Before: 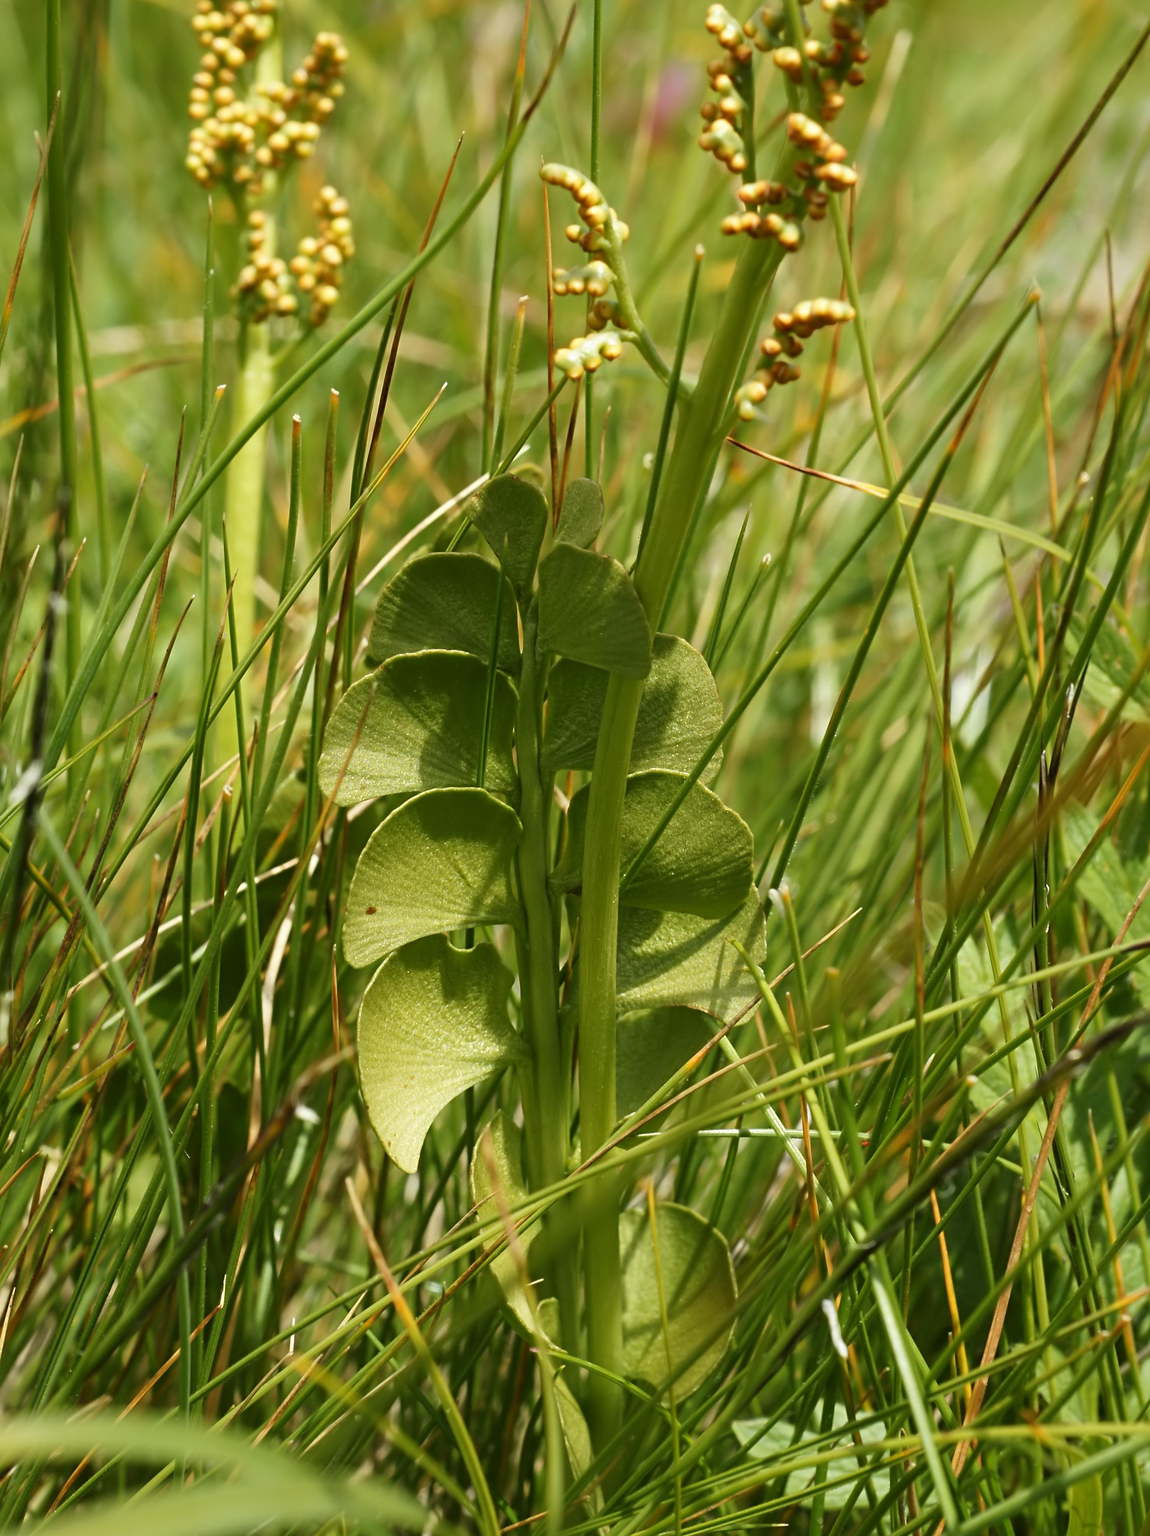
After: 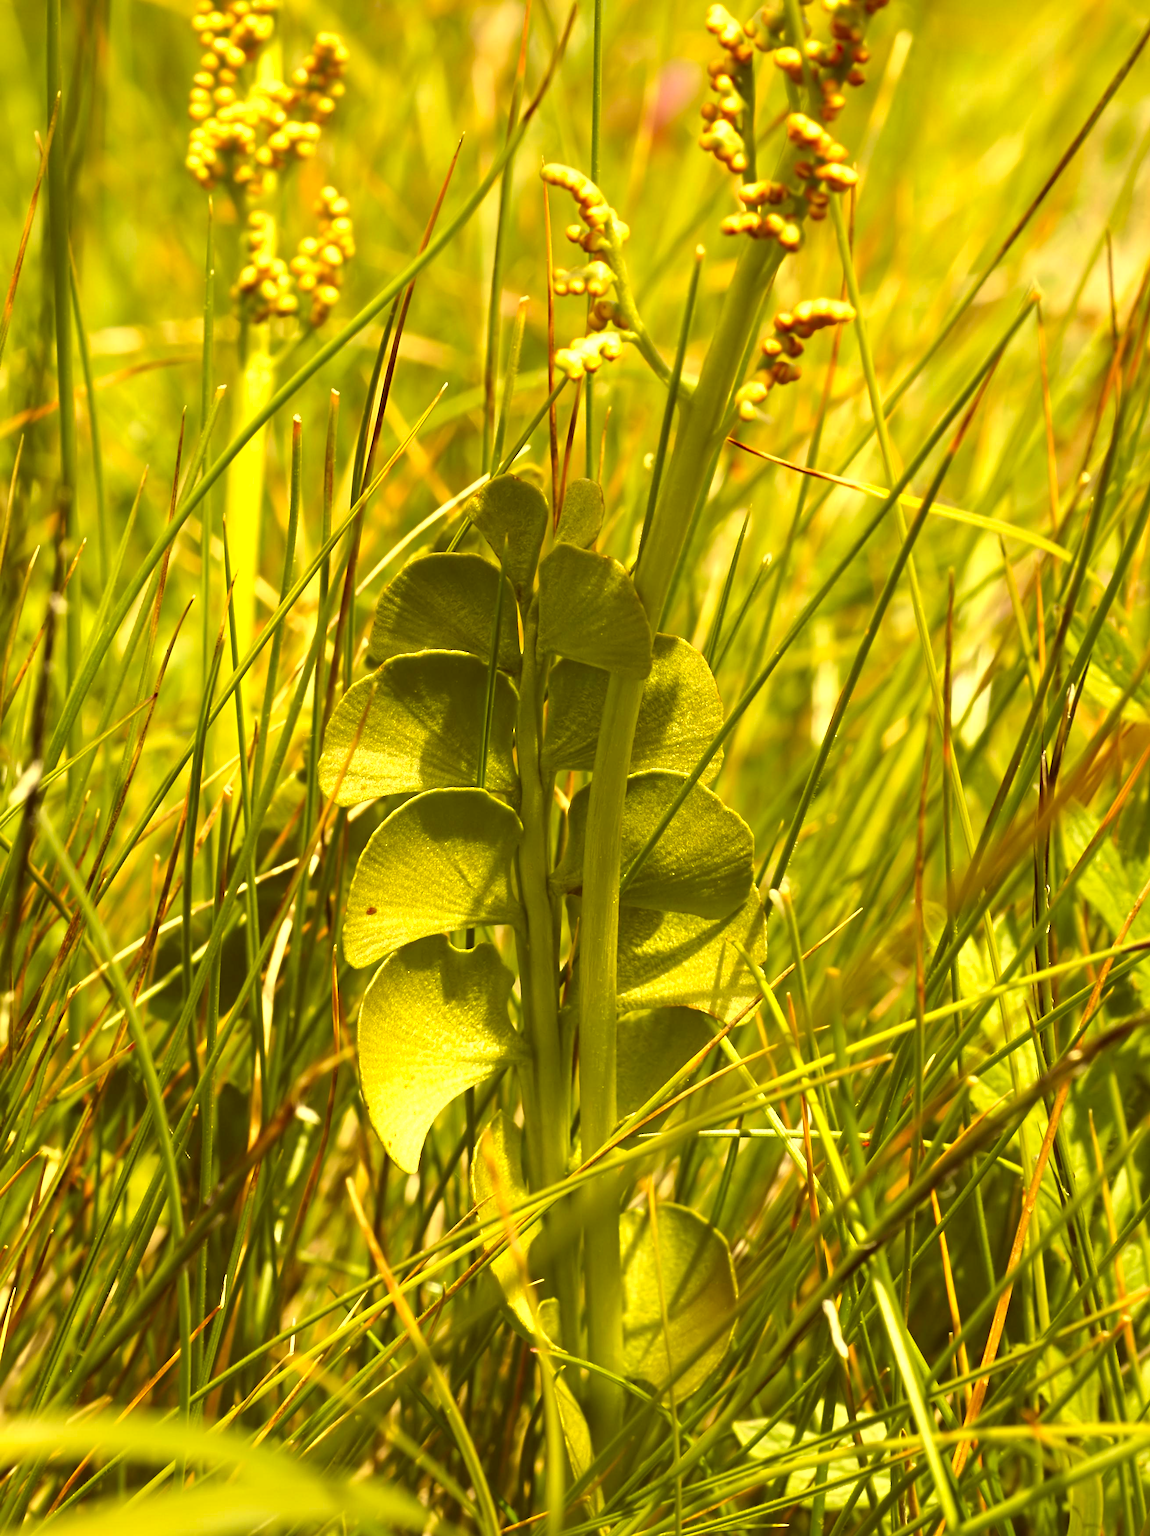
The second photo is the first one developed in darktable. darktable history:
exposure: exposure 0.772 EV, compensate highlight preservation false
color correction: highlights a* 10.04, highlights b* 38.44, shadows a* 14.73, shadows b* 3.24
